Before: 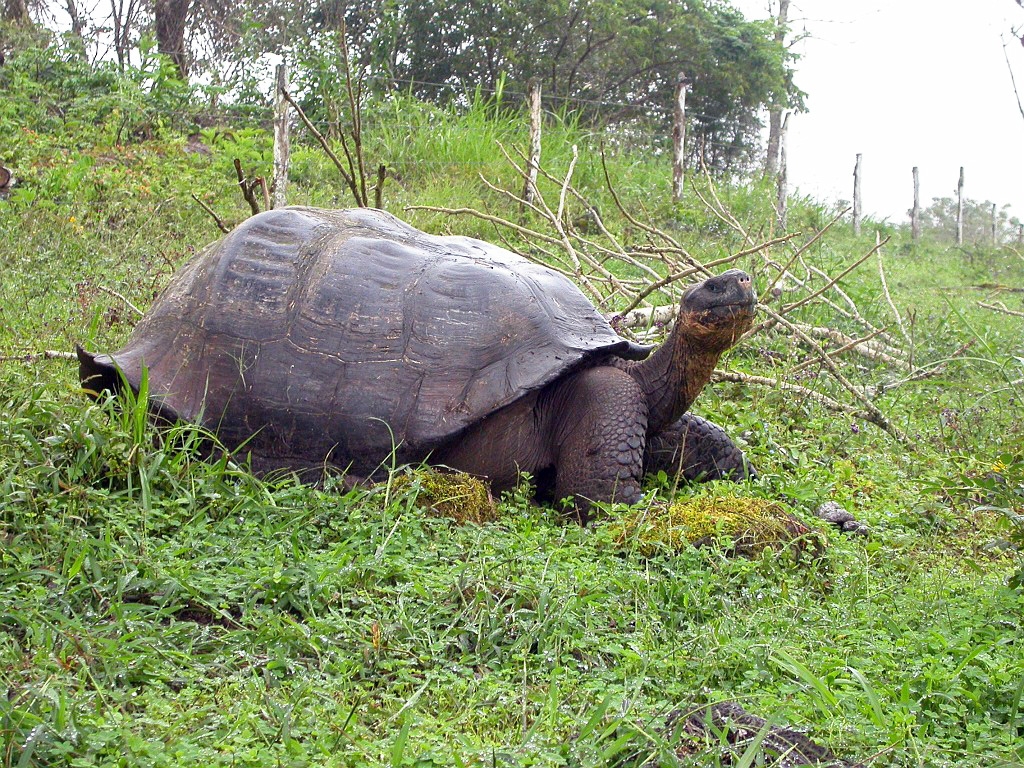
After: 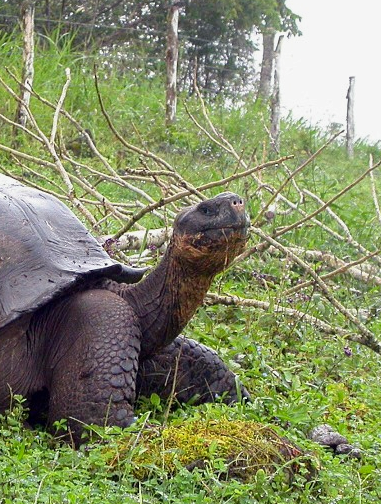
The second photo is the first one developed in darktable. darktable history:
crop and rotate: left 49.608%, top 10.148%, right 13.155%, bottom 24.205%
shadows and highlights: shadows -20.26, white point adjustment -2.16, highlights -34.81, highlights color adjustment 78.86%
